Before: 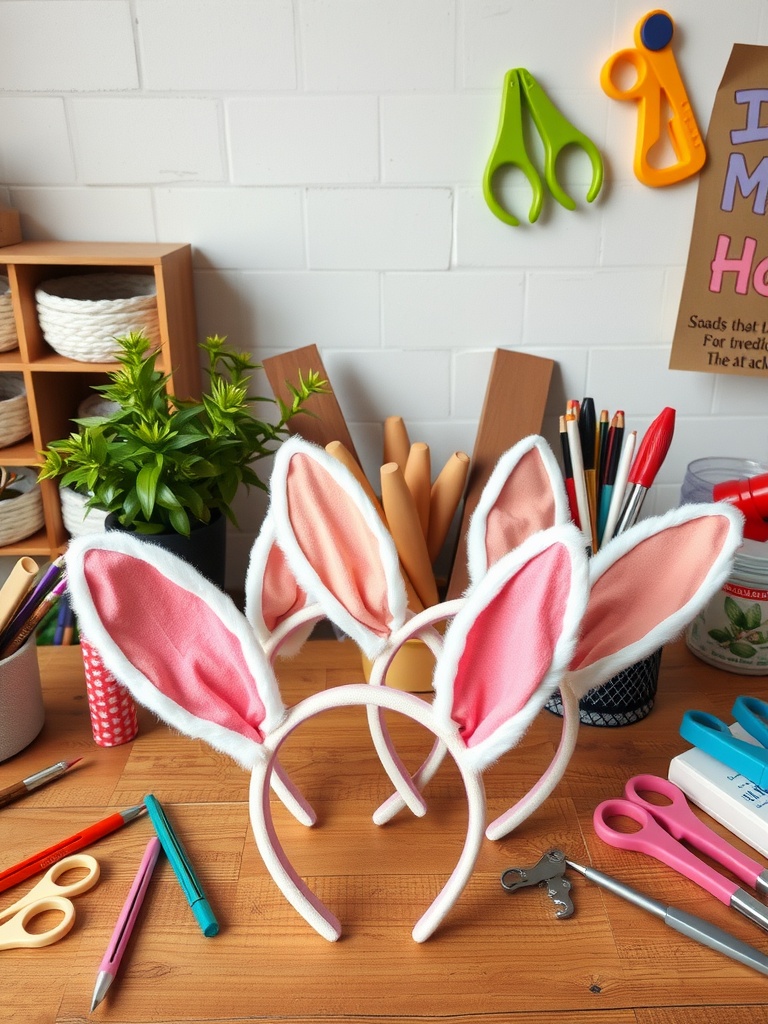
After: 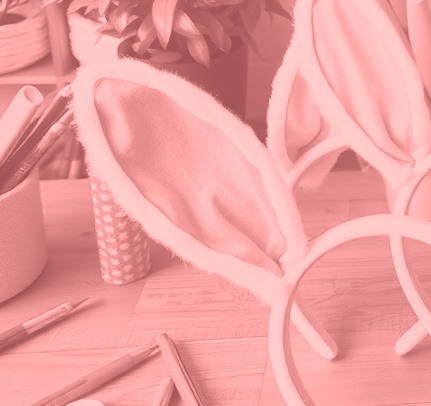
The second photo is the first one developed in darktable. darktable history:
crop: top 44.483%, right 43.593%, bottom 12.892%
colorize: saturation 51%, source mix 50.67%, lightness 50.67%
contrast brightness saturation: contrast 0.2, brightness 0.16, saturation 0.22
rotate and perspective: rotation 0.679°, lens shift (horizontal) 0.136, crop left 0.009, crop right 0.991, crop top 0.078, crop bottom 0.95
color balance: mode lift, gamma, gain (sRGB), lift [1.04, 1, 1, 0.97], gamma [1.01, 1, 1, 0.97], gain [0.96, 1, 1, 0.97]
